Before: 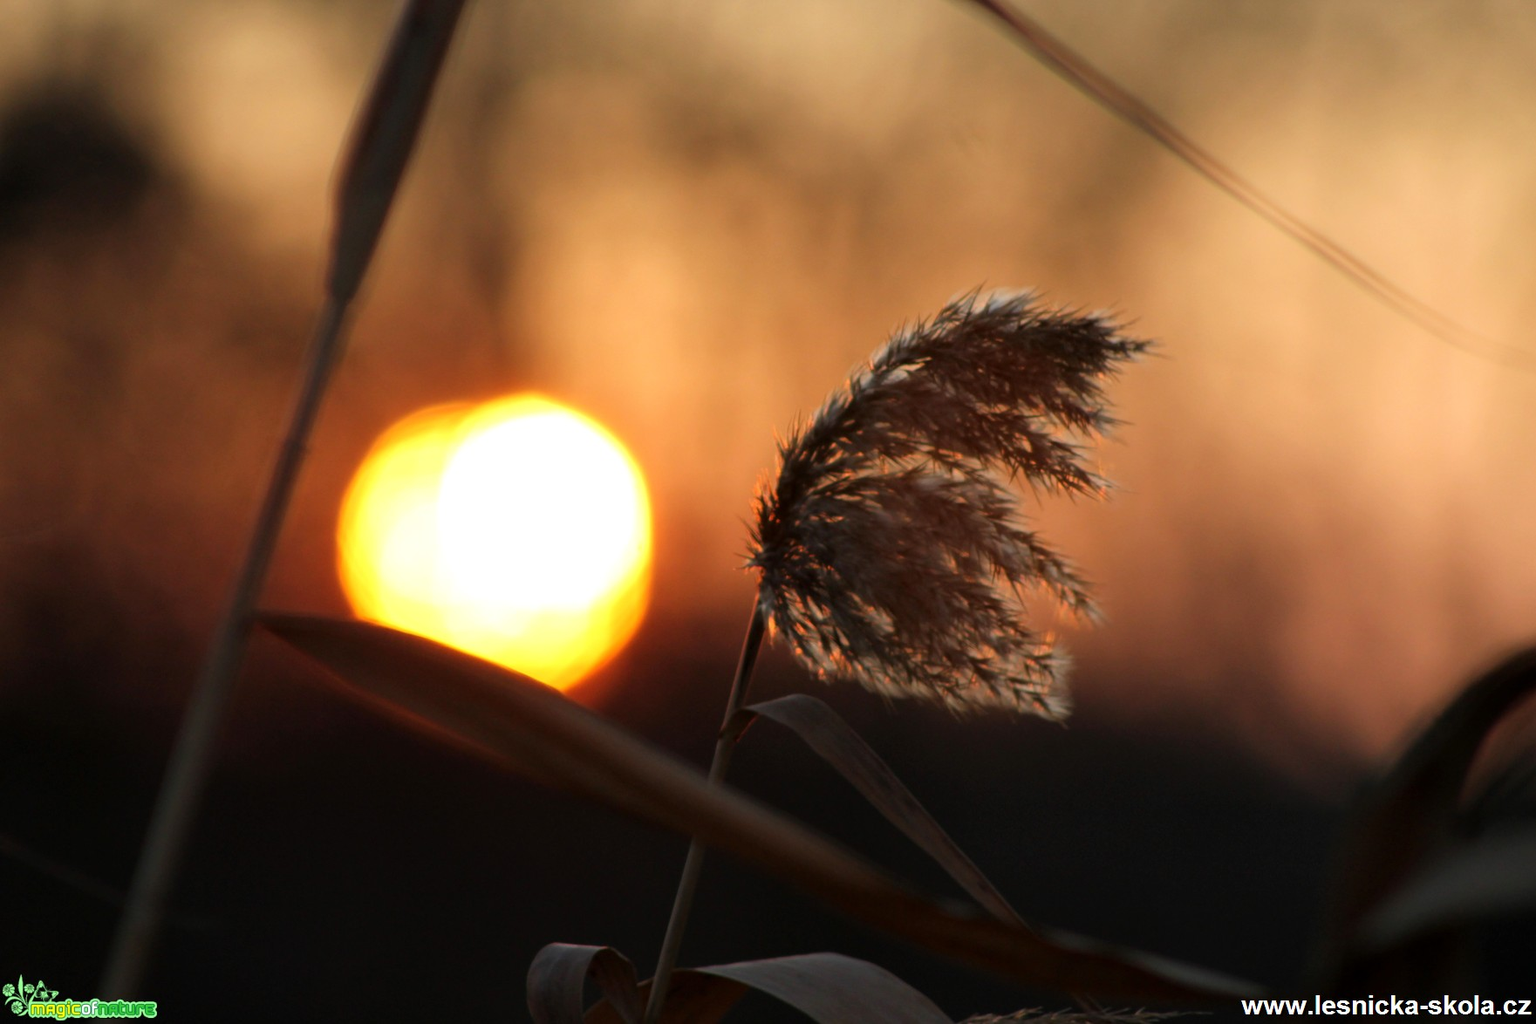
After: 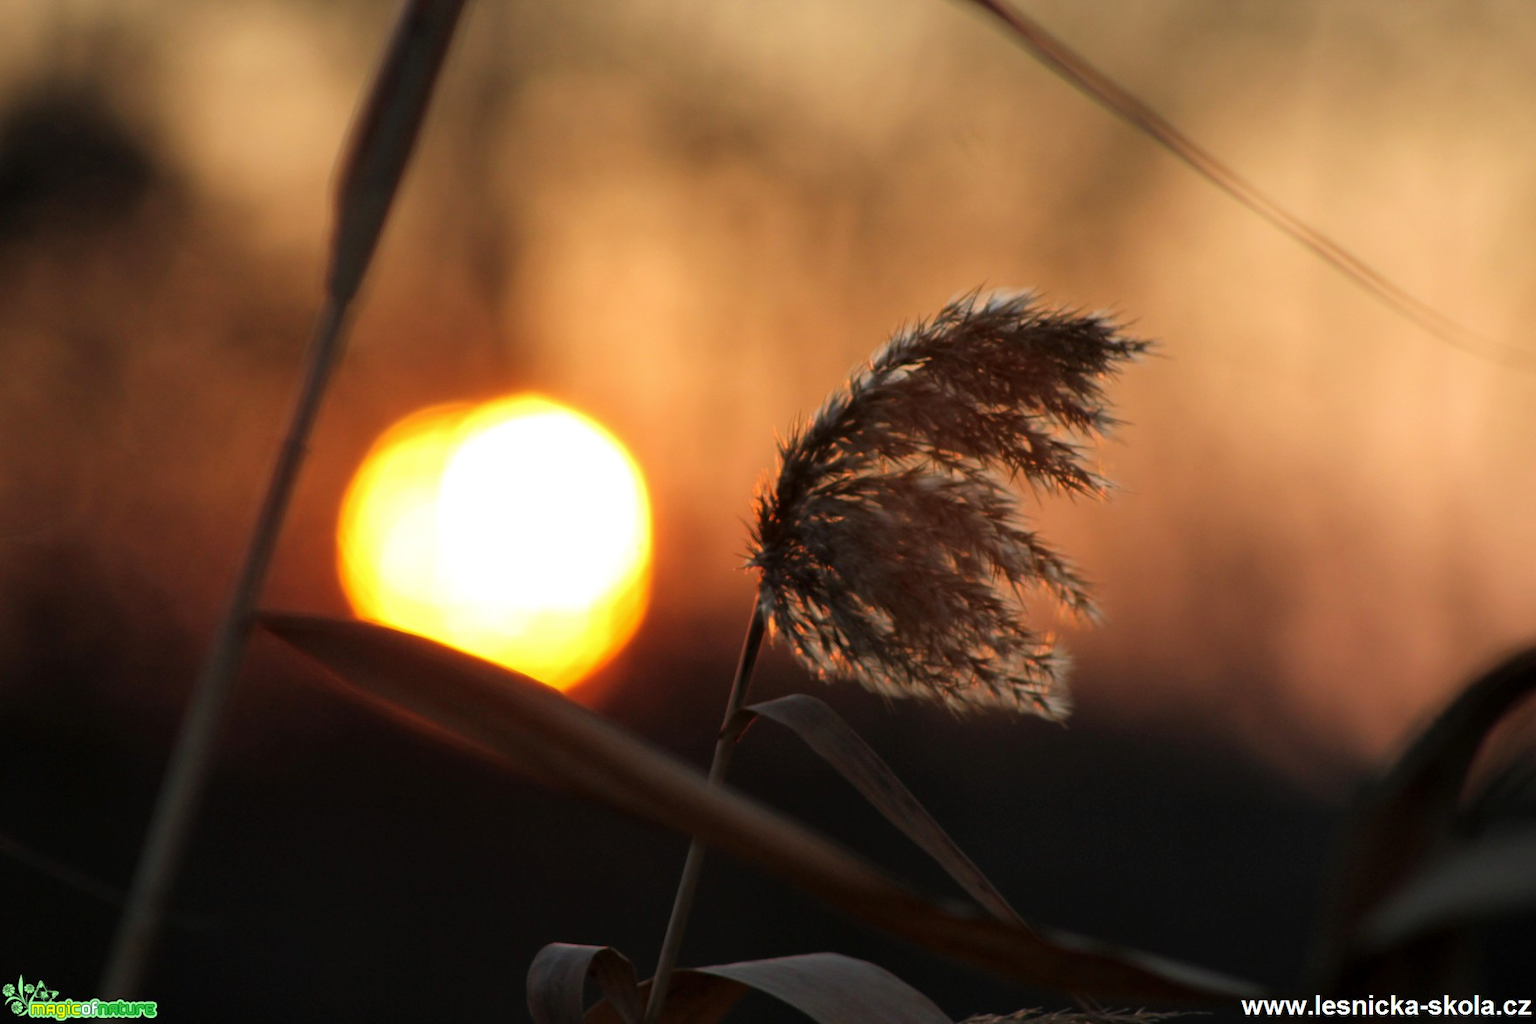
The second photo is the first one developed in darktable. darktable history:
shadows and highlights: radius 127.18, shadows 21.08, highlights -22.19, low approximation 0.01
